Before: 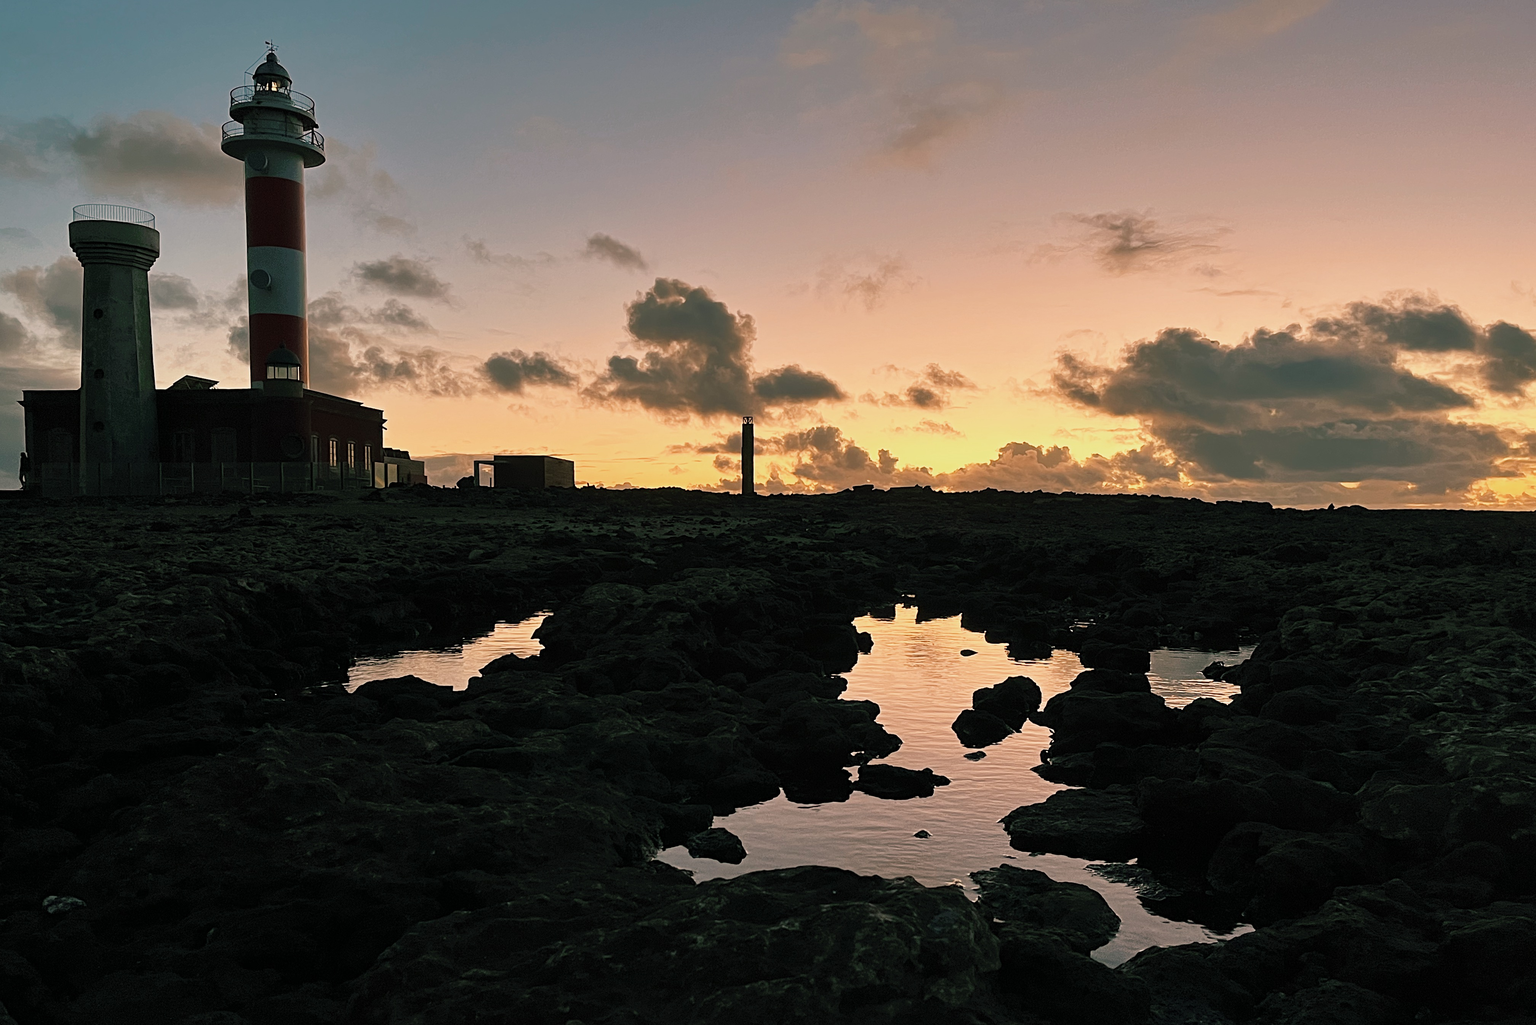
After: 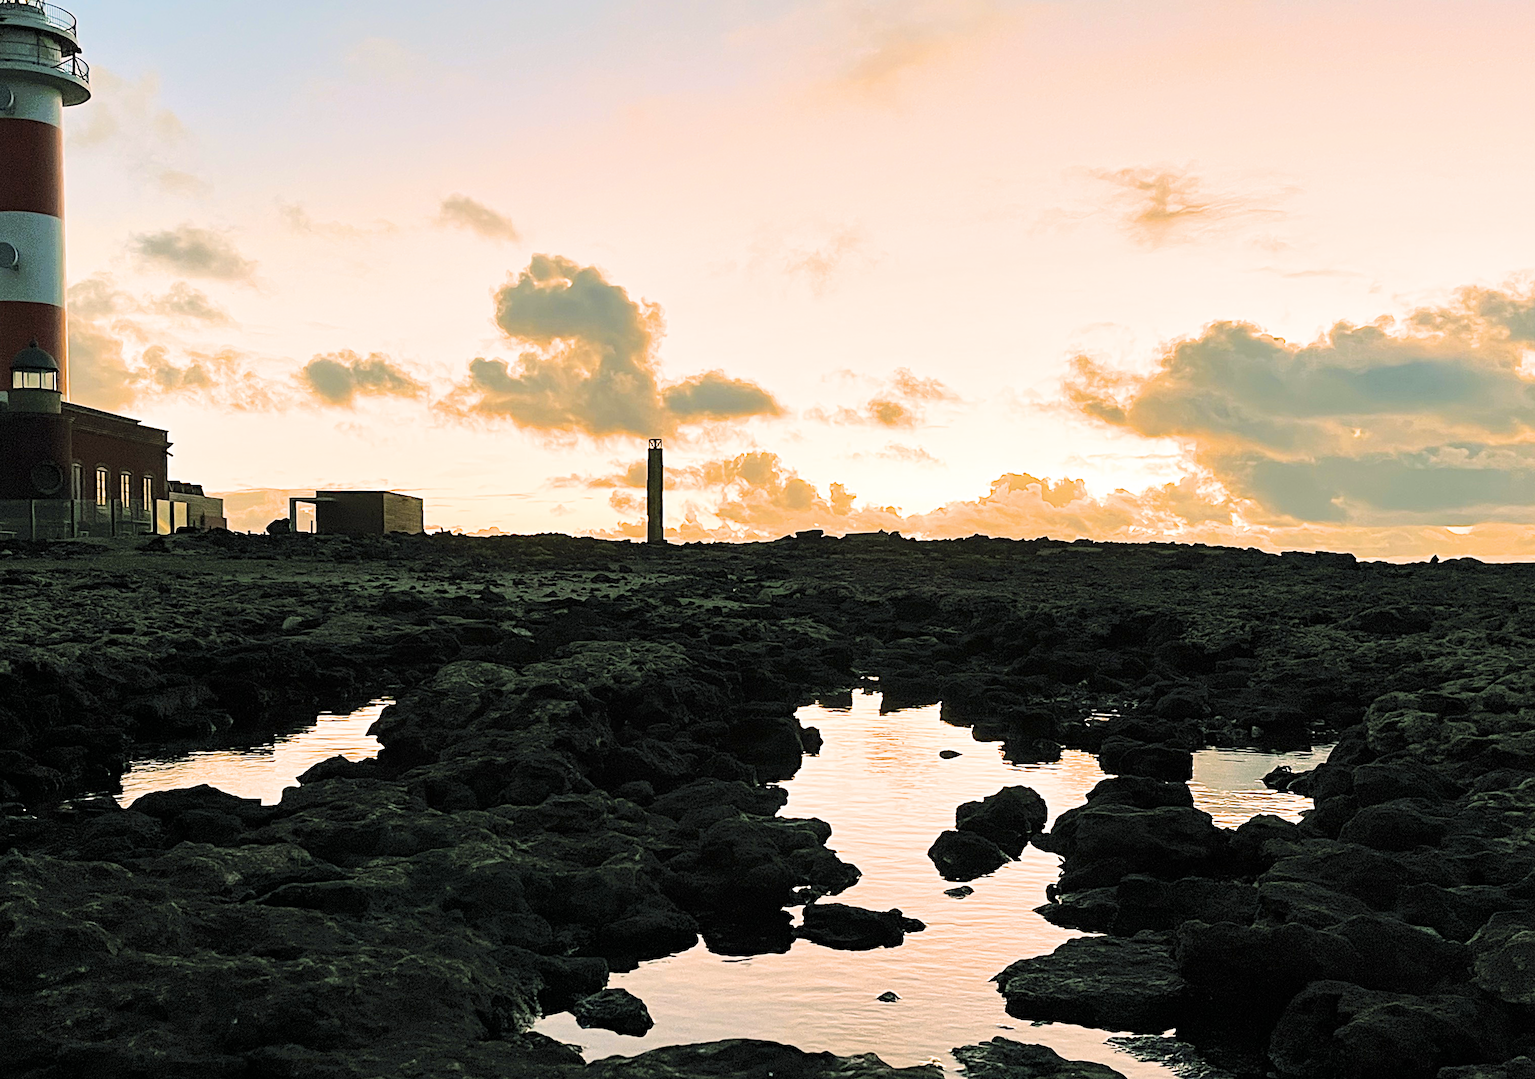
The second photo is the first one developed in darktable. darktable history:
exposure: exposure 2.207 EV, compensate highlight preservation false
color contrast: green-magenta contrast 0.85, blue-yellow contrast 1.25, unbound 0
crop: left 16.768%, top 8.653%, right 8.362%, bottom 12.485%
filmic rgb: black relative exposure -7.65 EV, white relative exposure 4.56 EV, hardness 3.61, color science v6 (2022)
sharpen: amount 0.2
